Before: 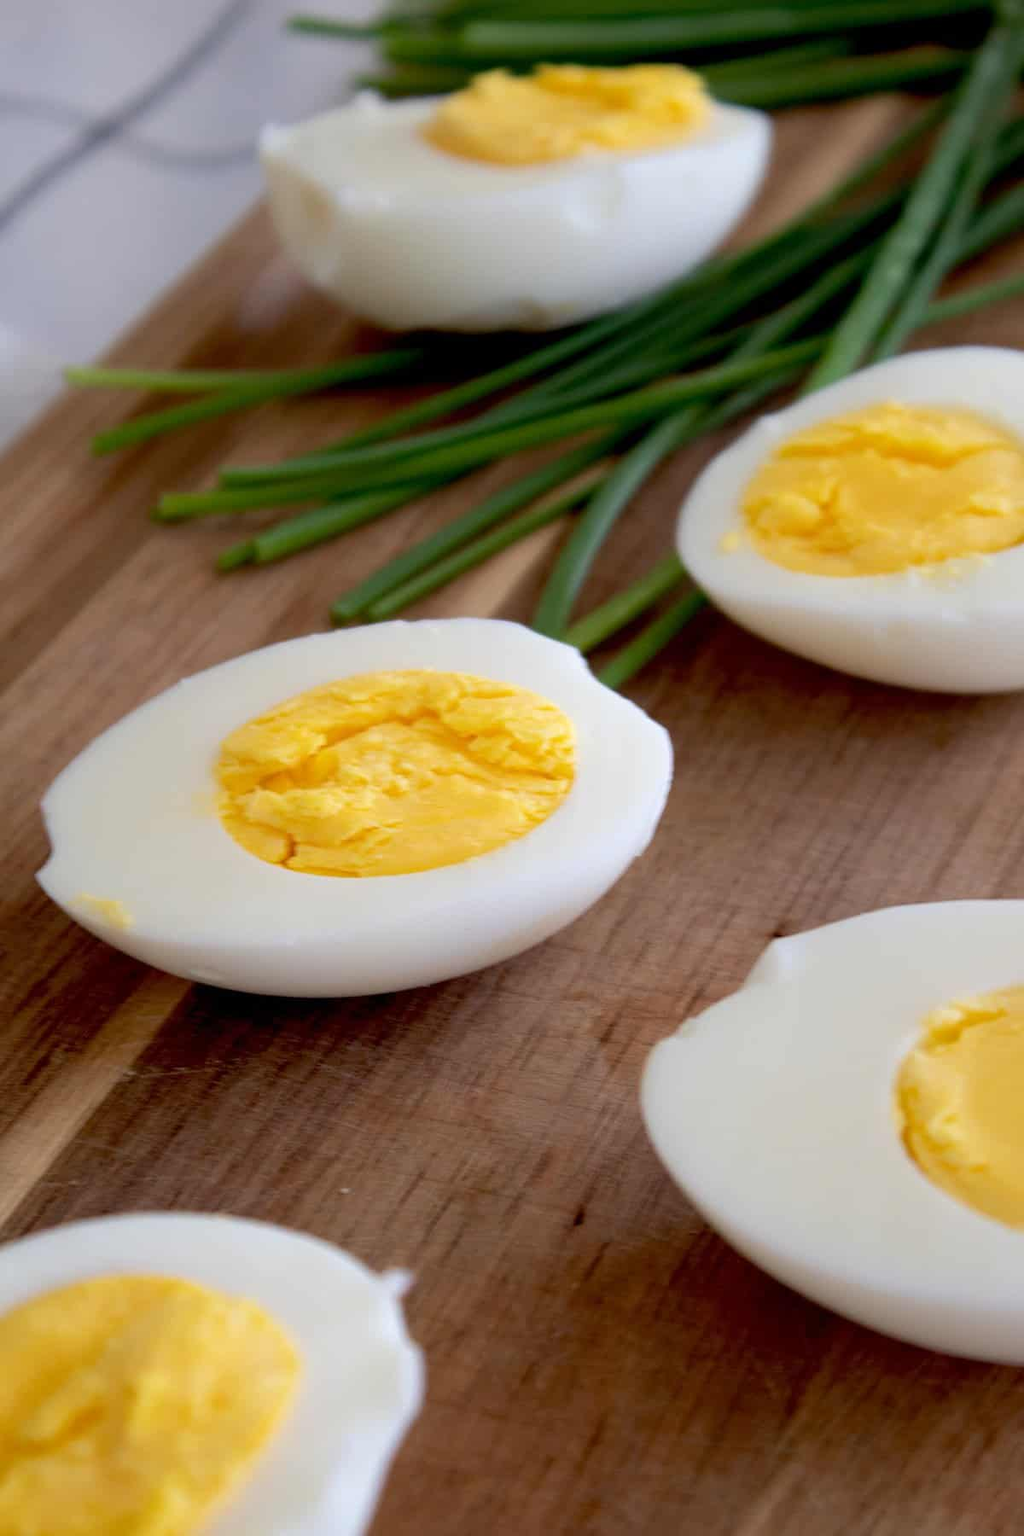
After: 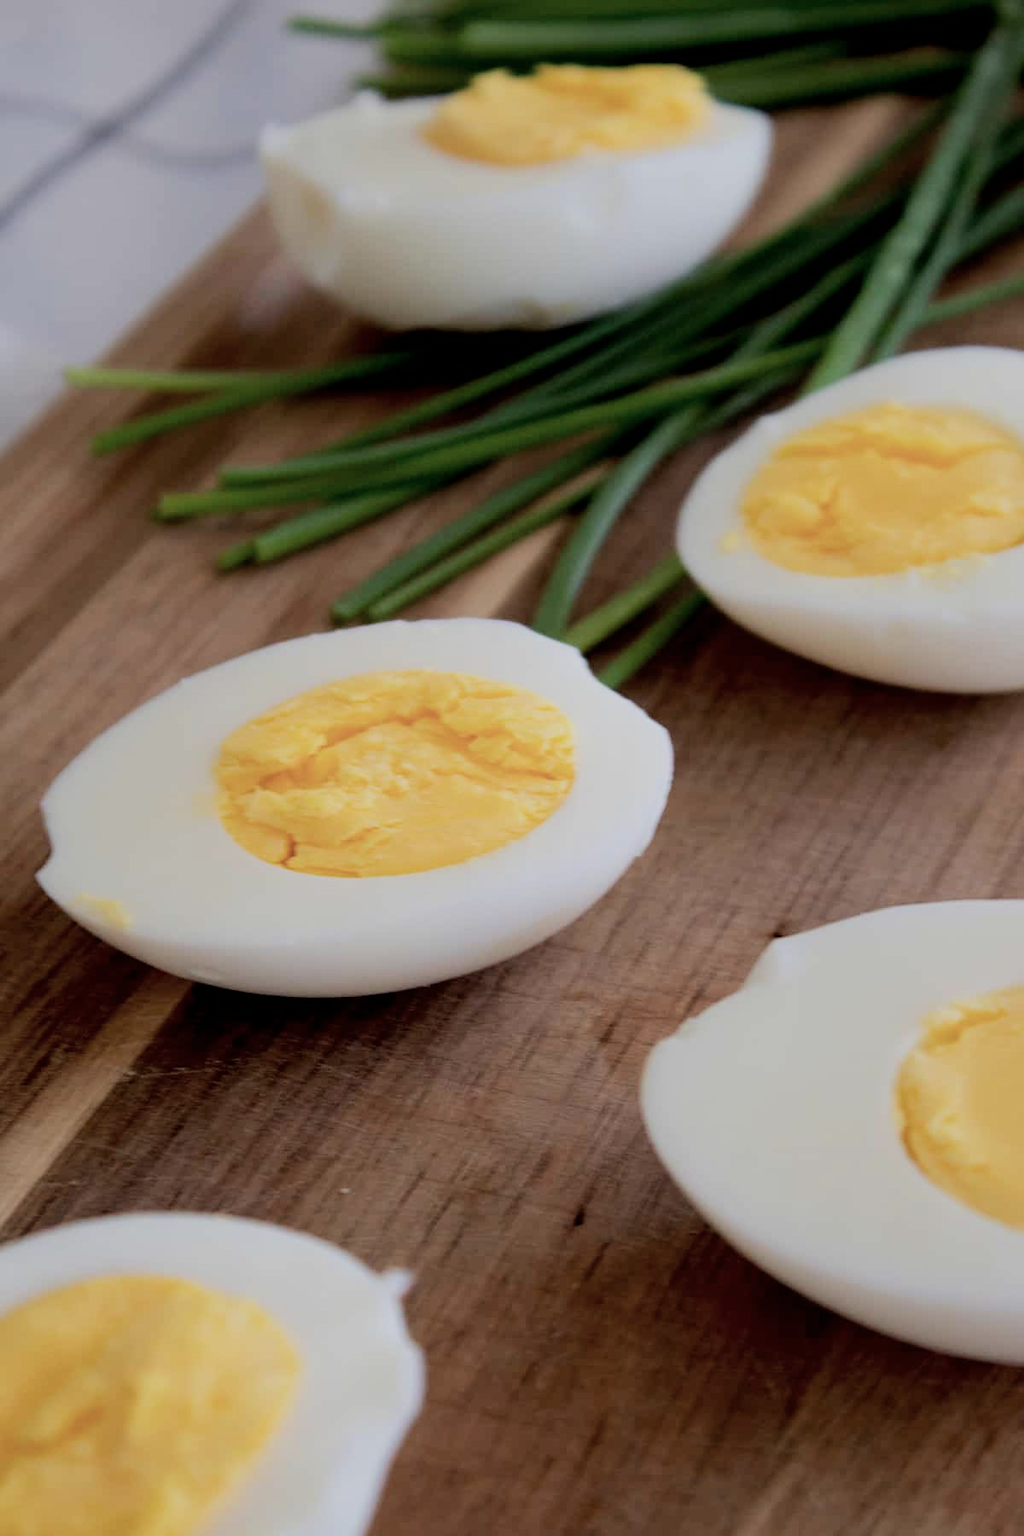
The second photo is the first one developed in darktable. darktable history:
color balance rgb: linear chroma grading › global chroma 9.009%, perceptual saturation grading › global saturation -26.827%, global vibrance 20%
filmic rgb: black relative exposure -7.65 EV, white relative exposure 4.56 EV, hardness 3.61, contrast 1.055
